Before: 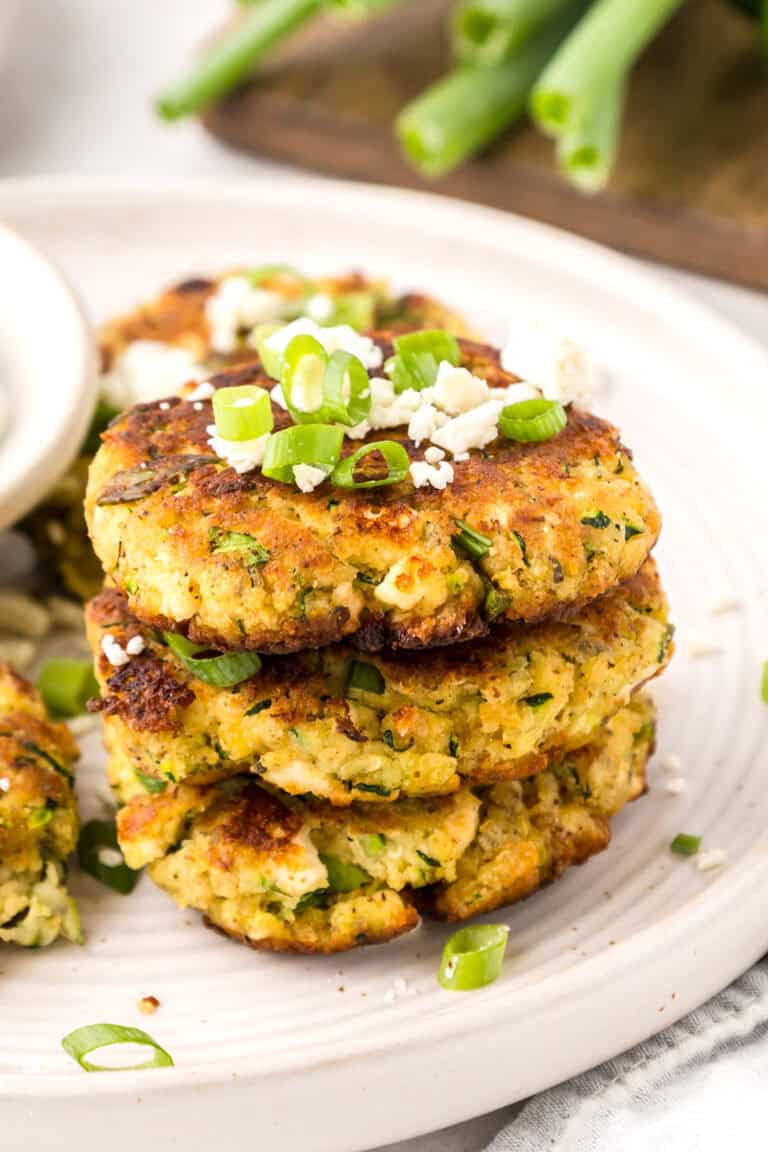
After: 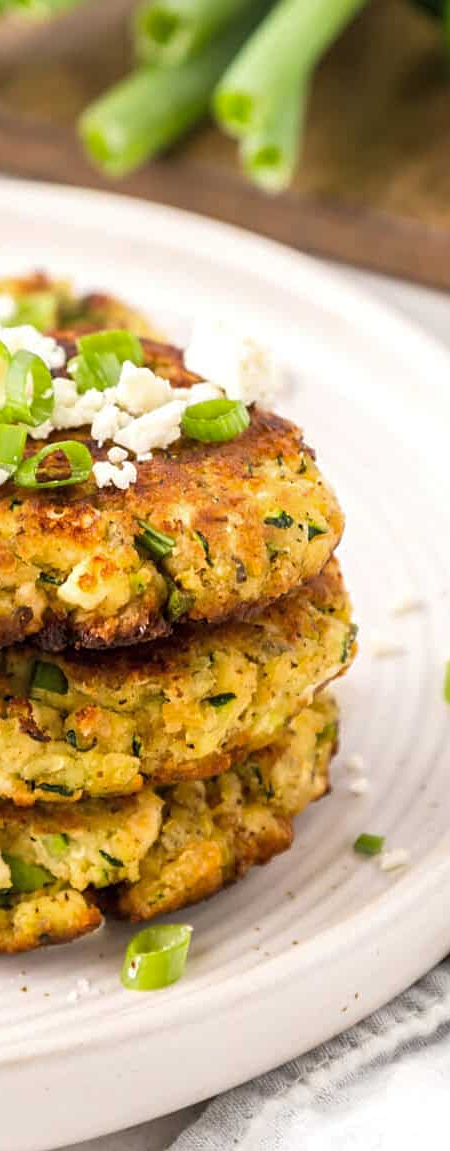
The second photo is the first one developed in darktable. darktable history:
shadows and highlights: shadows 25, highlights -25
crop: left 41.402%
sharpen: amount 0.2
